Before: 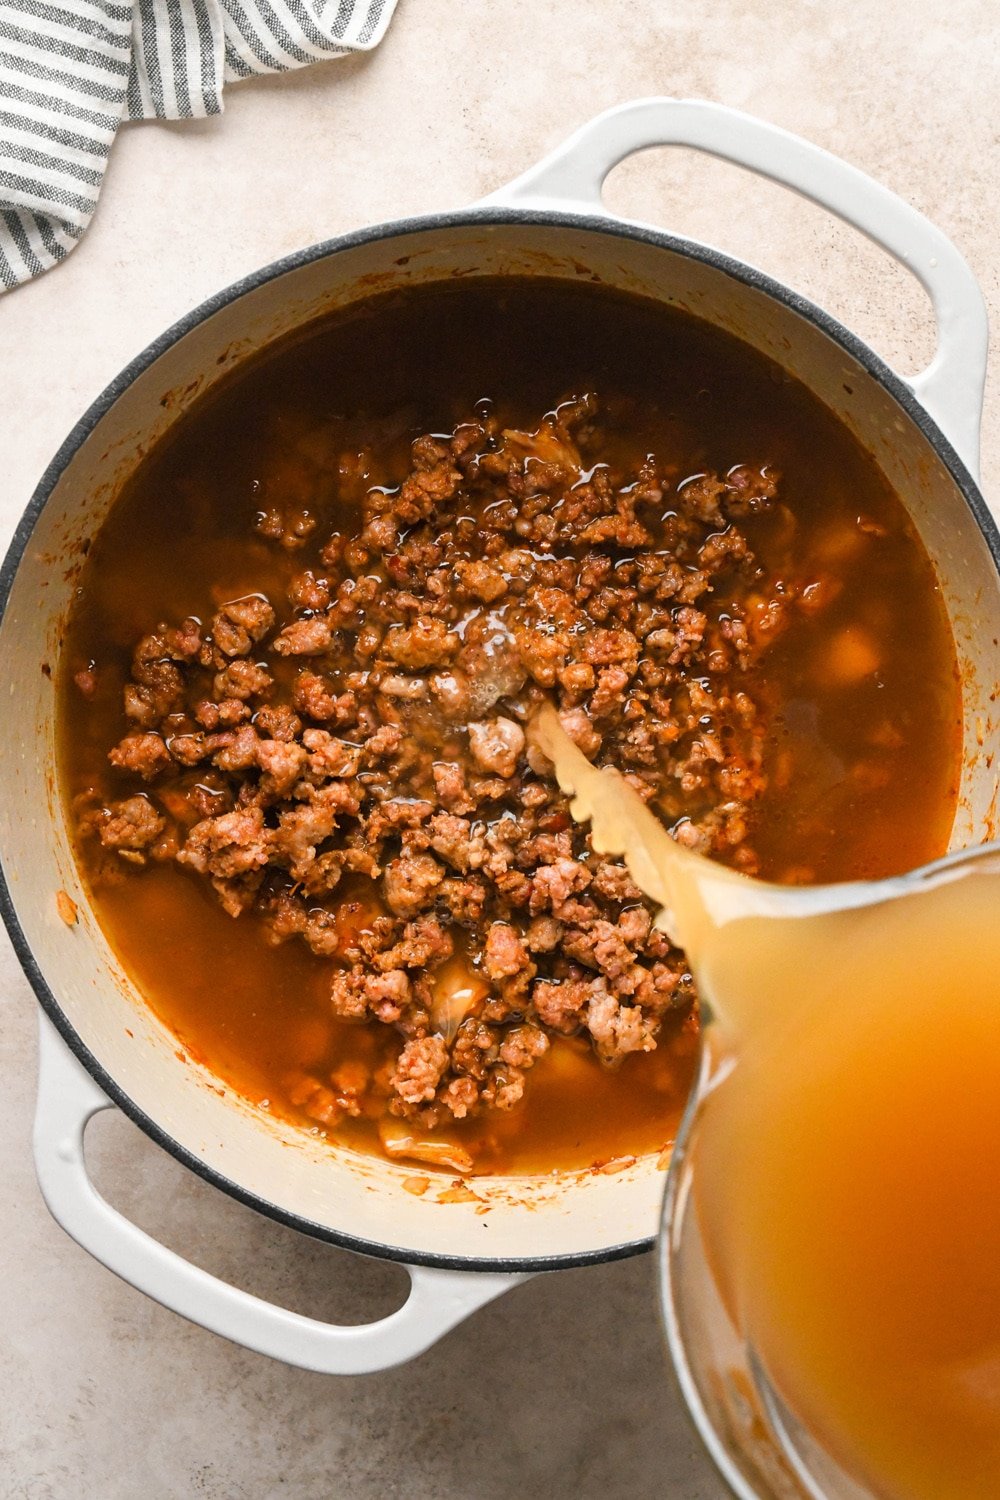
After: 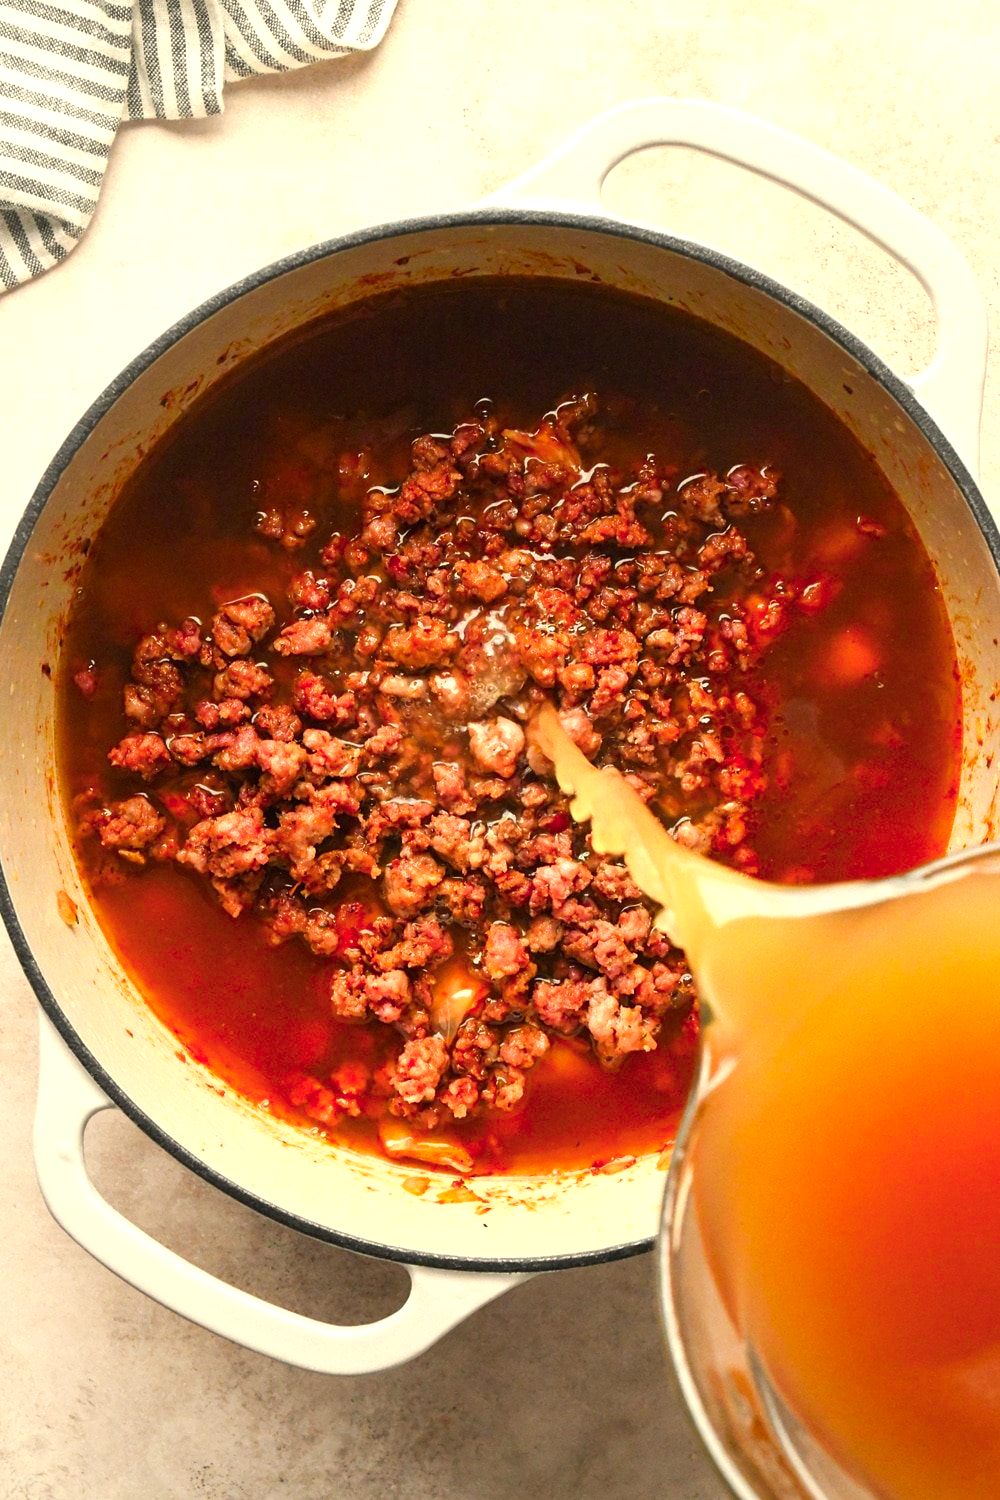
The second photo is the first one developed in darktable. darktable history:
color correction: highlights a* 1.32, highlights b* 17.75
color calibration: output R [0.946, 0.065, -0.013, 0], output G [-0.246, 1.264, -0.017, 0], output B [0.046, -0.098, 1.05, 0], illuminant same as pipeline (D50), adaptation none (bypass), x 0.332, y 0.334, temperature 5004.36 K
exposure: exposure 0.506 EV, compensate exposure bias true, compensate highlight preservation false
